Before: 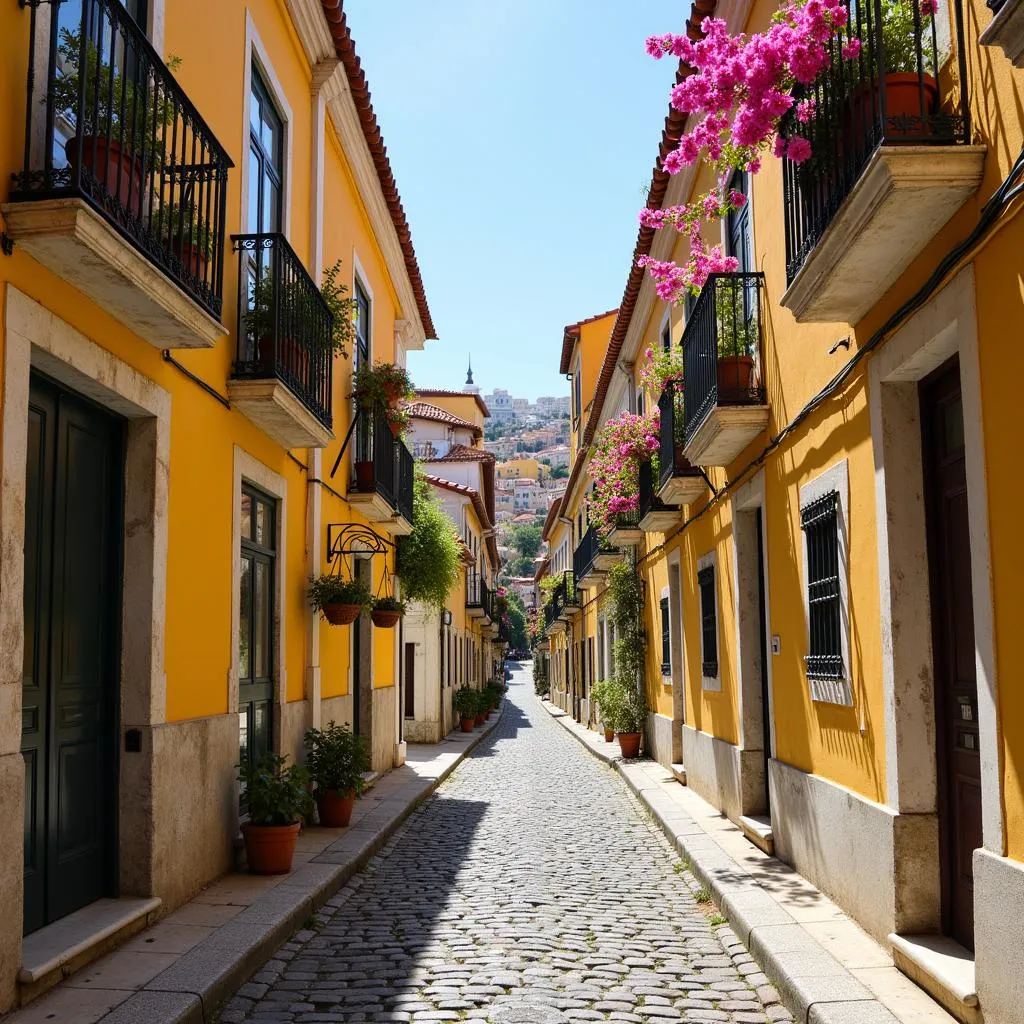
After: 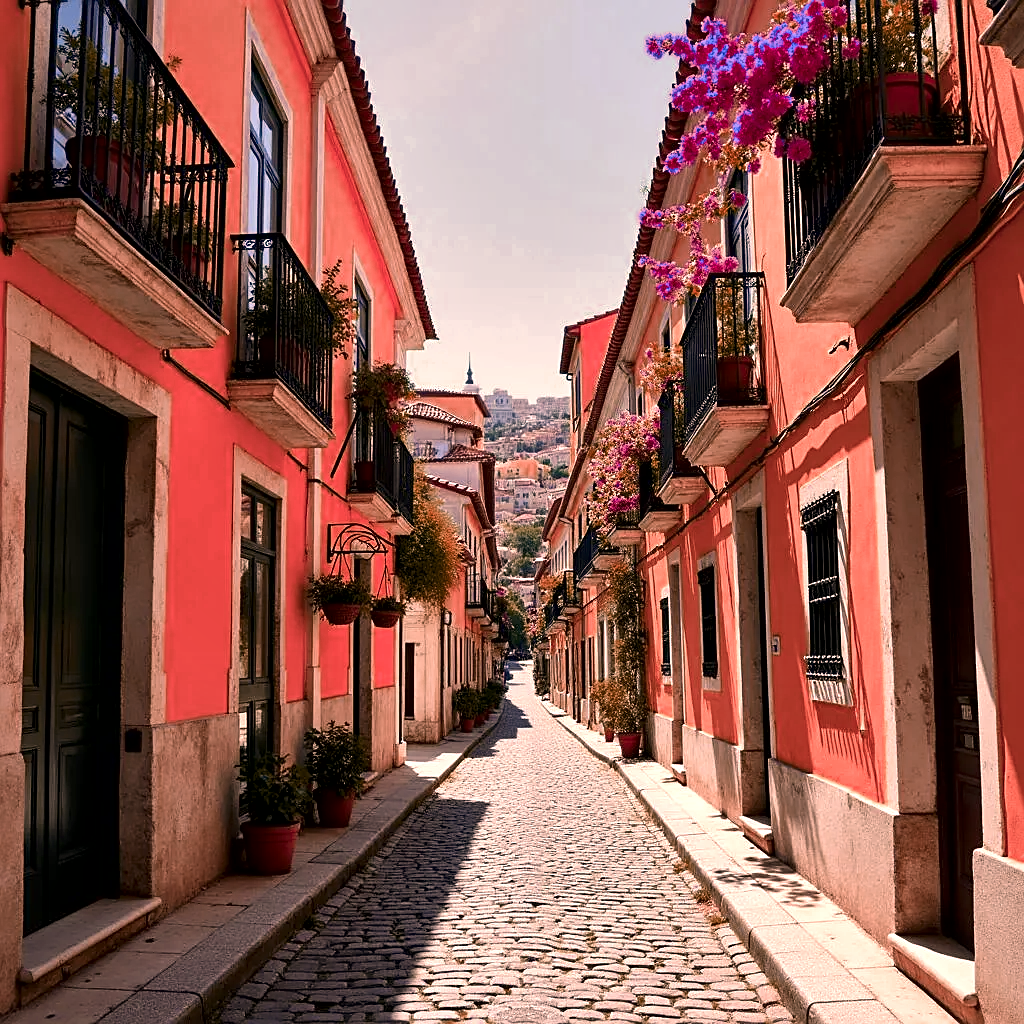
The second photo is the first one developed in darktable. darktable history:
sharpen: on, module defaults
local contrast: mode bilateral grid, contrast 24, coarseness 60, detail 151%, midtone range 0.2
color correction: highlights a* 17.73, highlights b* 18.42
exposure: exposure -0.14 EV, compensate exposure bias true, compensate highlight preservation false
color zones: curves: ch0 [(0.006, 0.385) (0.143, 0.563) (0.243, 0.321) (0.352, 0.464) (0.516, 0.456) (0.625, 0.5) (0.75, 0.5) (0.875, 0.5)]; ch1 [(0, 0.5) (0.134, 0.504) (0.246, 0.463) (0.421, 0.515) (0.5, 0.56) (0.625, 0.5) (0.75, 0.5) (0.875, 0.5)]; ch2 [(0, 0.5) (0.131, 0.426) (0.307, 0.289) (0.38, 0.188) (0.513, 0.216) (0.625, 0.548) (0.75, 0.468) (0.838, 0.396) (0.971, 0.311)]
